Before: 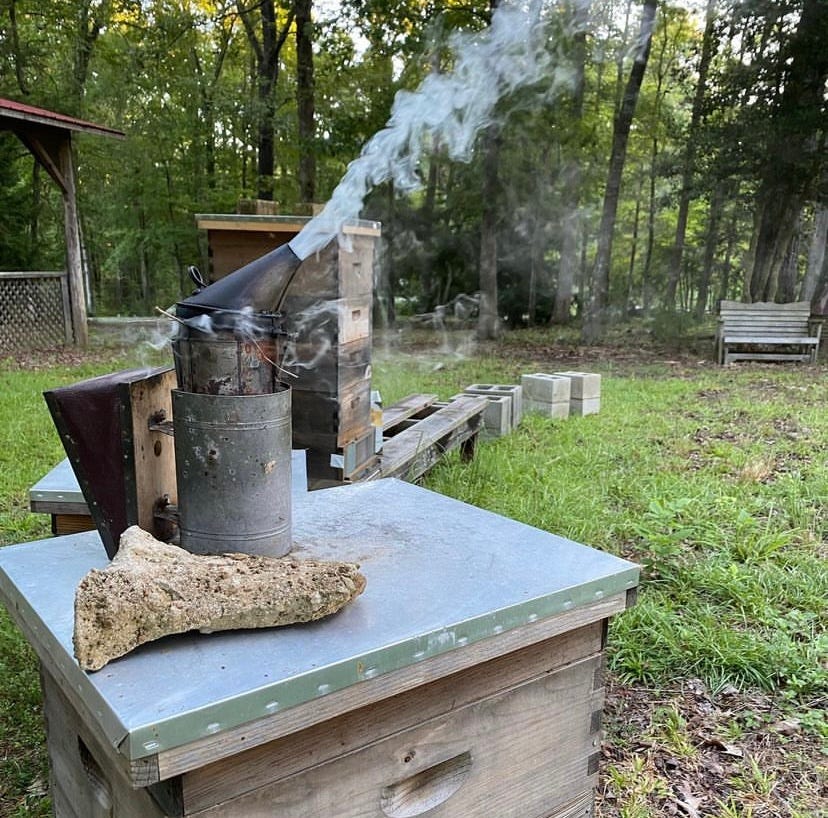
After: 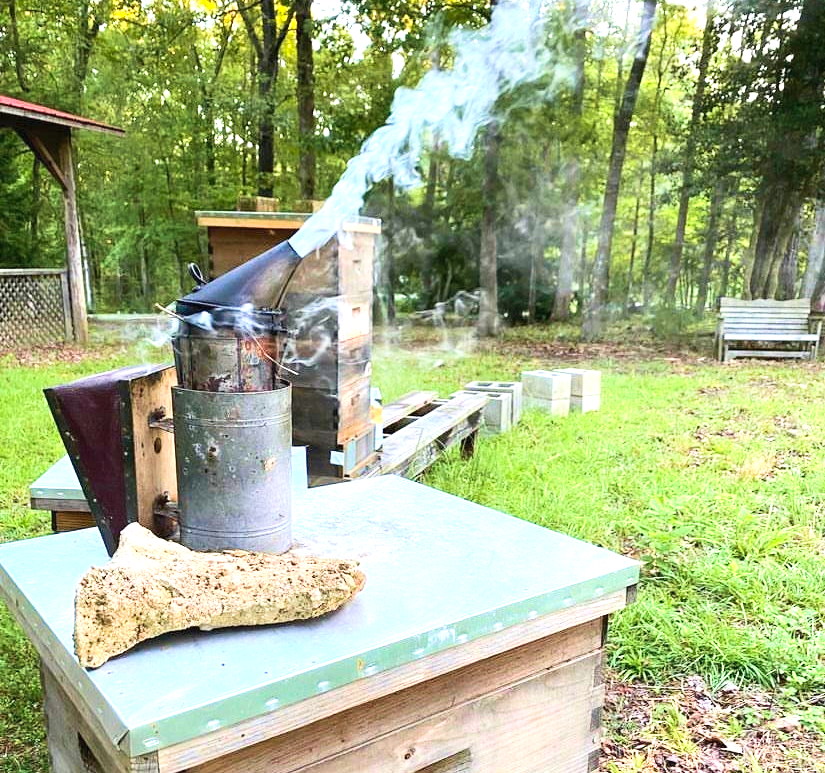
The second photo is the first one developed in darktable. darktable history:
velvia: strength 44.99%
crop: top 0.396%, right 0.264%, bottom 5.02%
exposure: black level correction 0, exposure 0.952 EV, compensate highlight preservation false
contrast brightness saturation: contrast 0.198, brightness 0.169, saturation 0.219
